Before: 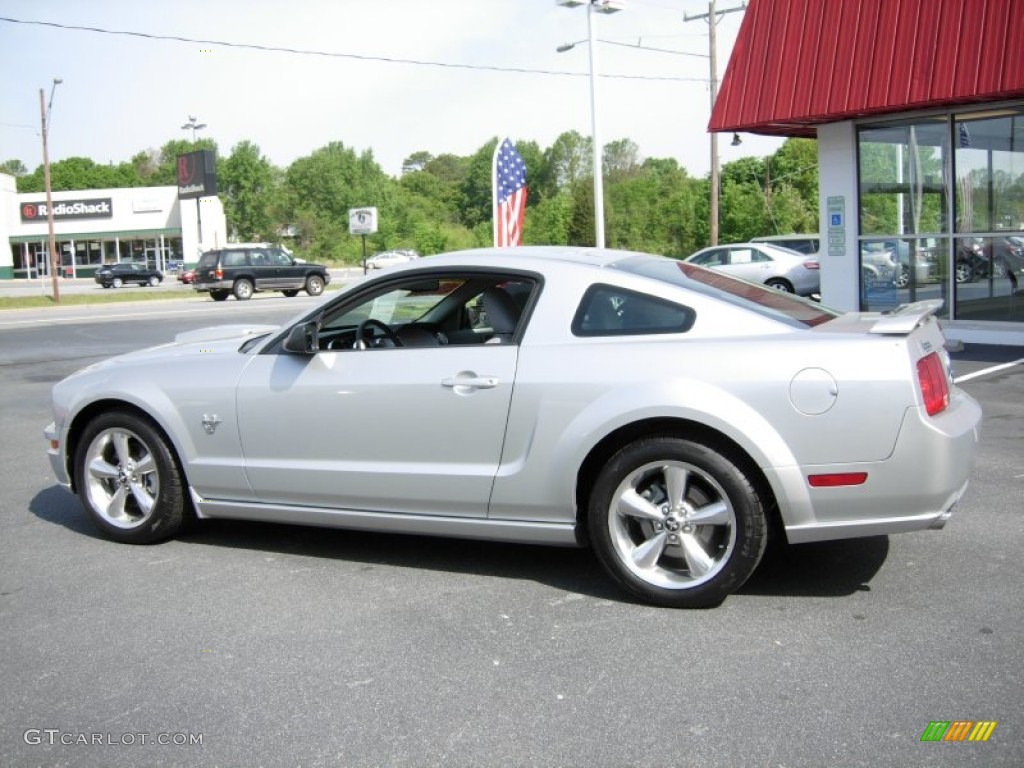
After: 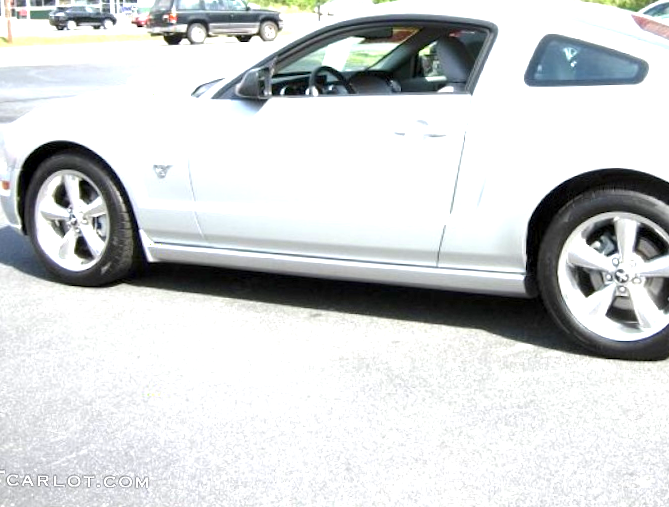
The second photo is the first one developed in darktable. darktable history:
exposure: black level correction 0.001, exposure 1.398 EV, compensate highlight preservation false
local contrast: highlights 100%, shadows 98%, detail 120%, midtone range 0.2
crop and rotate: angle -0.98°, left 3.721%, top 32.366%, right 29.388%
